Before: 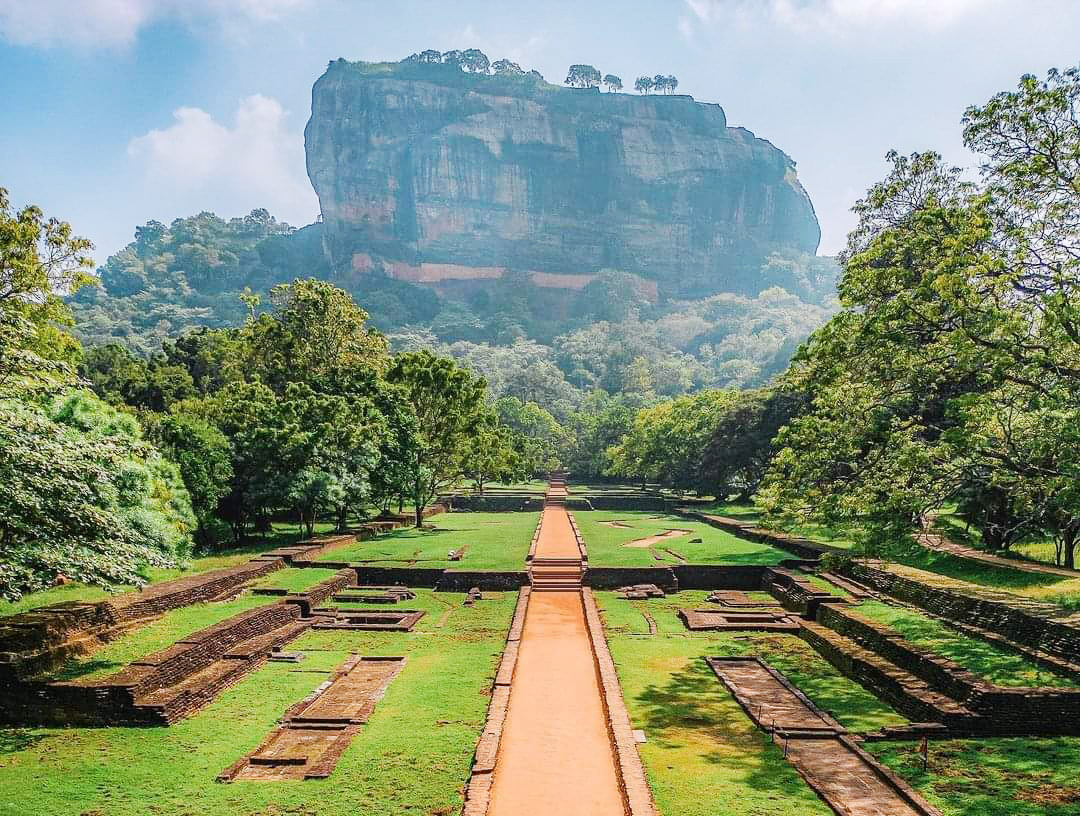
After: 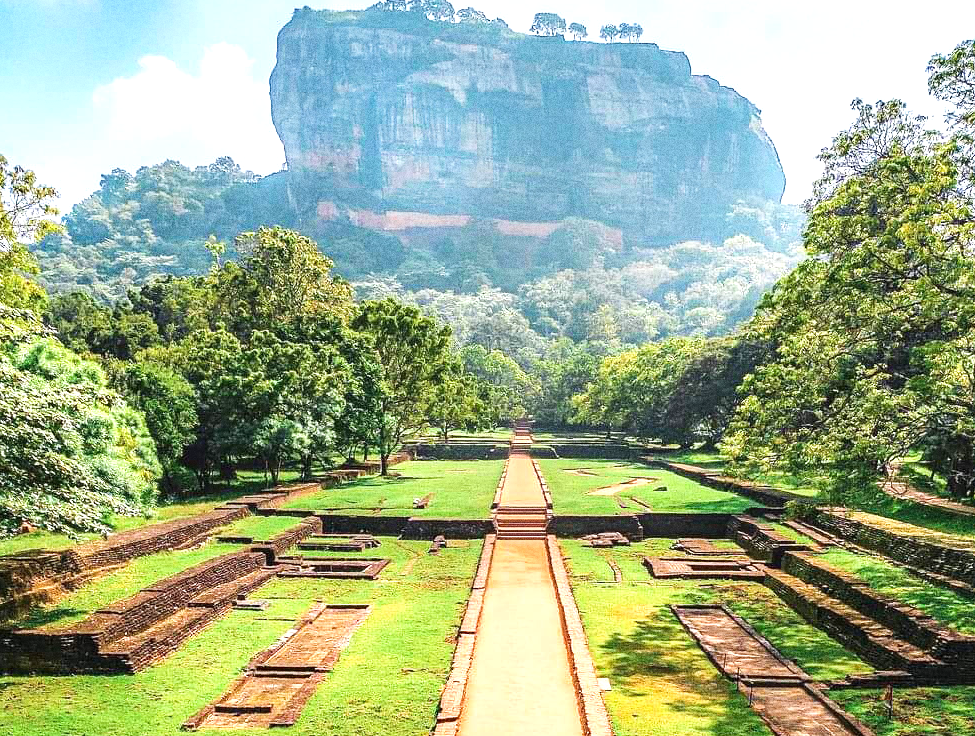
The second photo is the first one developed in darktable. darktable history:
crop: left 3.305%, top 6.436%, right 6.389%, bottom 3.258%
white balance: emerald 1
exposure: exposure 0.766 EV, compensate highlight preservation false
grain: coarseness 0.09 ISO, strength 40%
